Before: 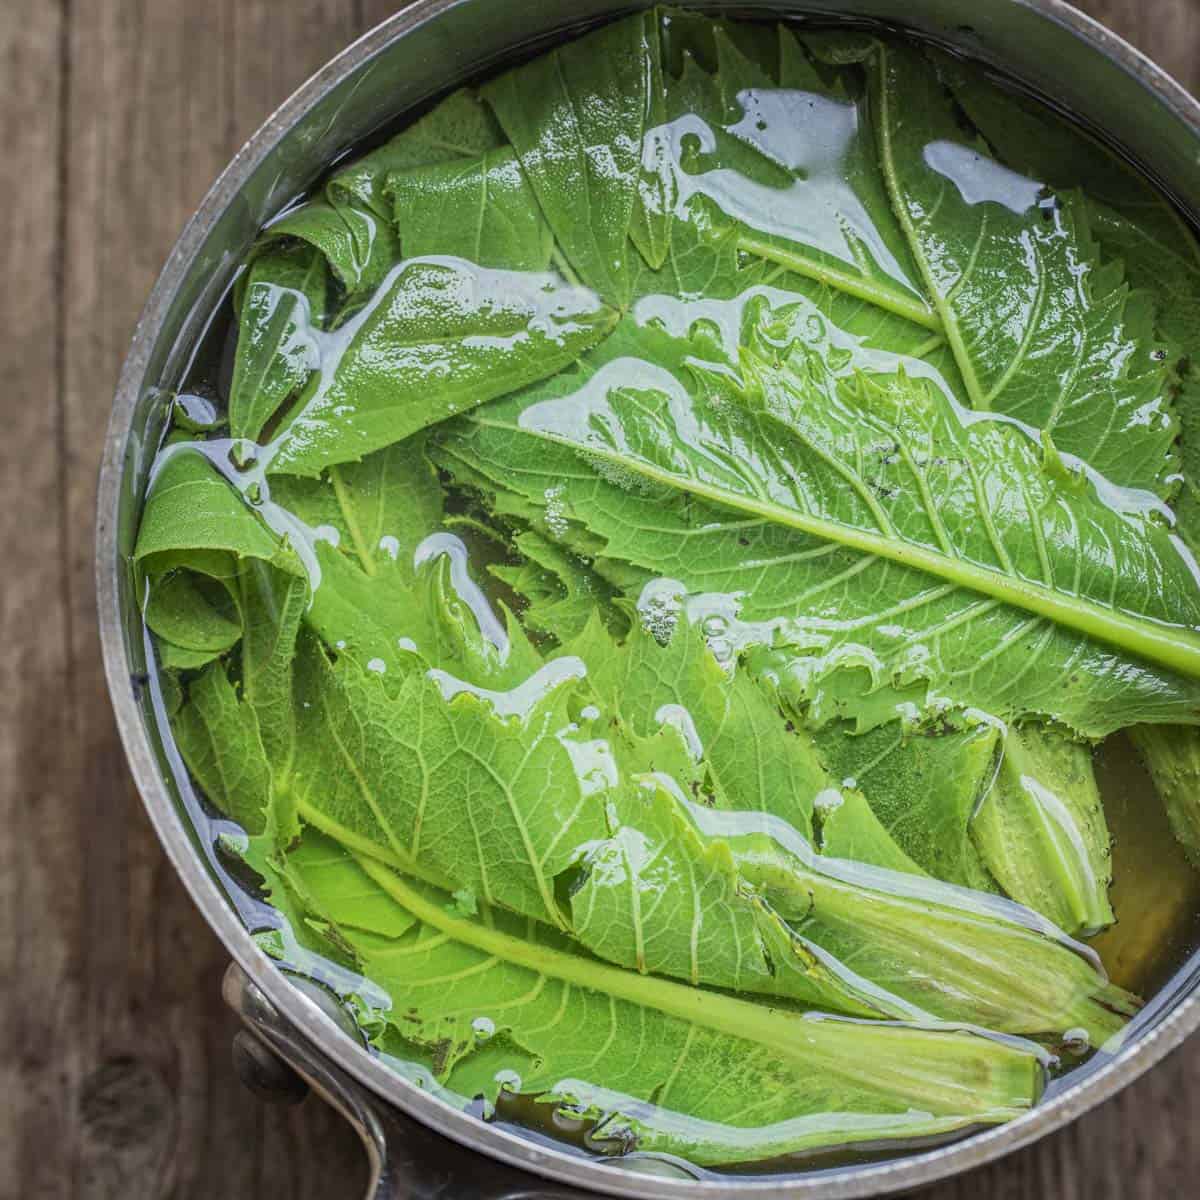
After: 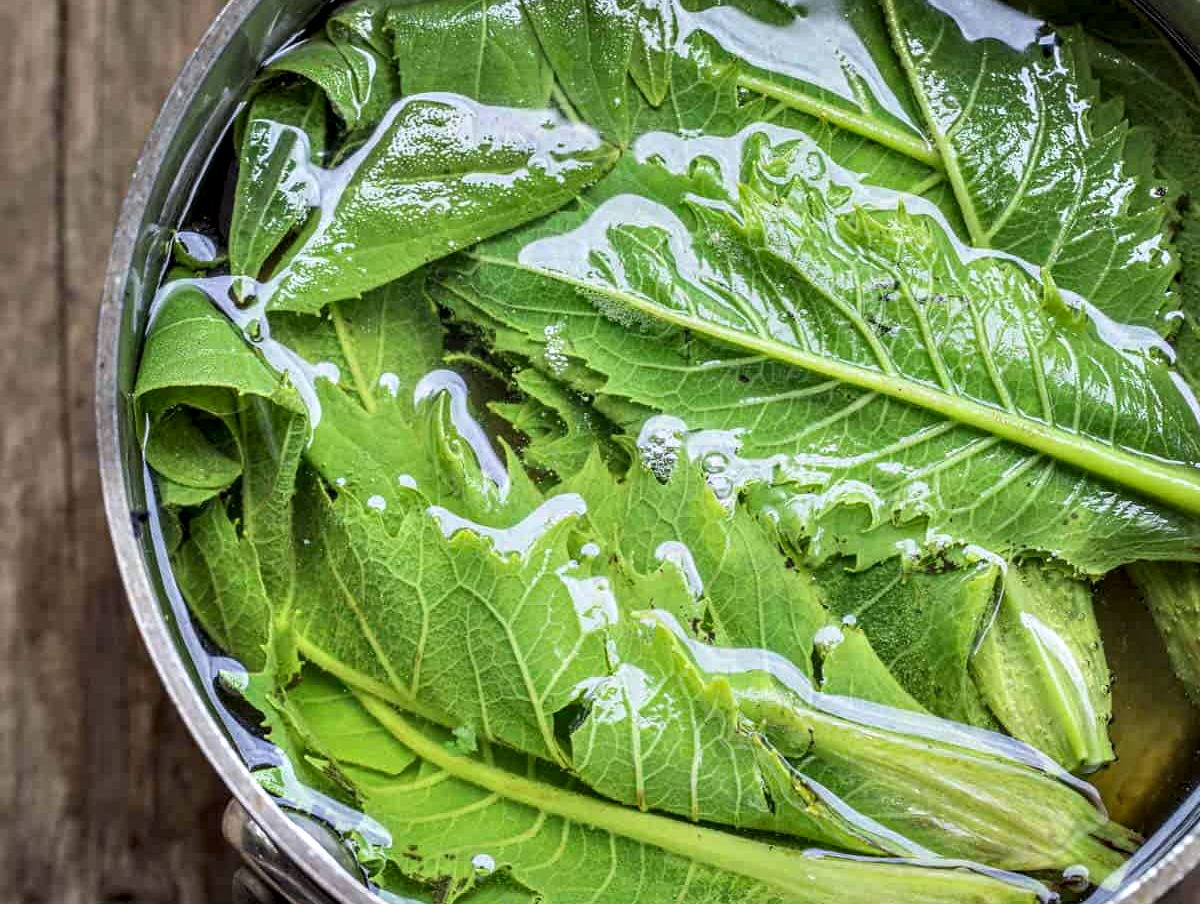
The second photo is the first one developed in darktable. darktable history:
crop: top 13.663%, bottom 10.989%
contrast equalizer: octaves 7, y [[0.6 ×6], [0.55 ×6], [0 ×6], [0 ×6], [0 ×6]]
